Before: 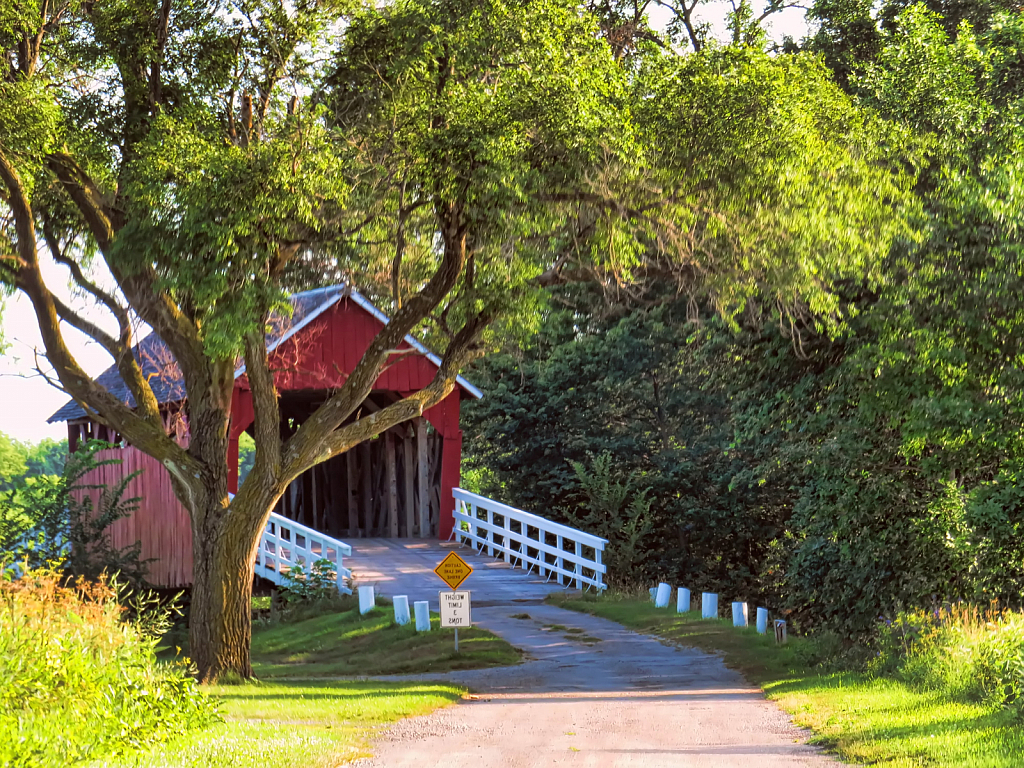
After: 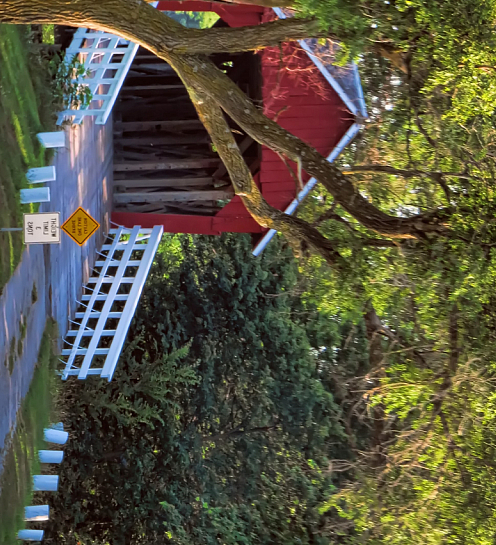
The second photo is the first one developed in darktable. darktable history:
orientation: orientation rotate -90°
crop and rotate: left 15.321%, top 22.245%, right 20.014%, bottom 24.468%
